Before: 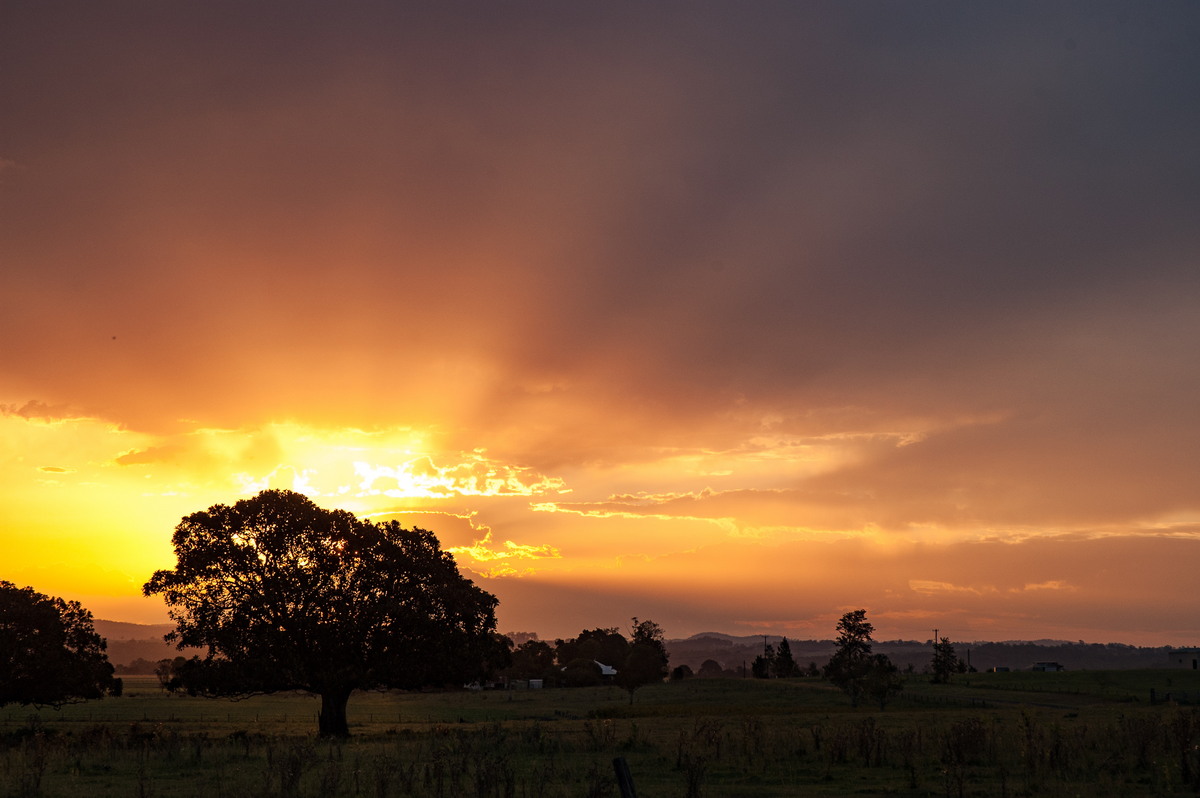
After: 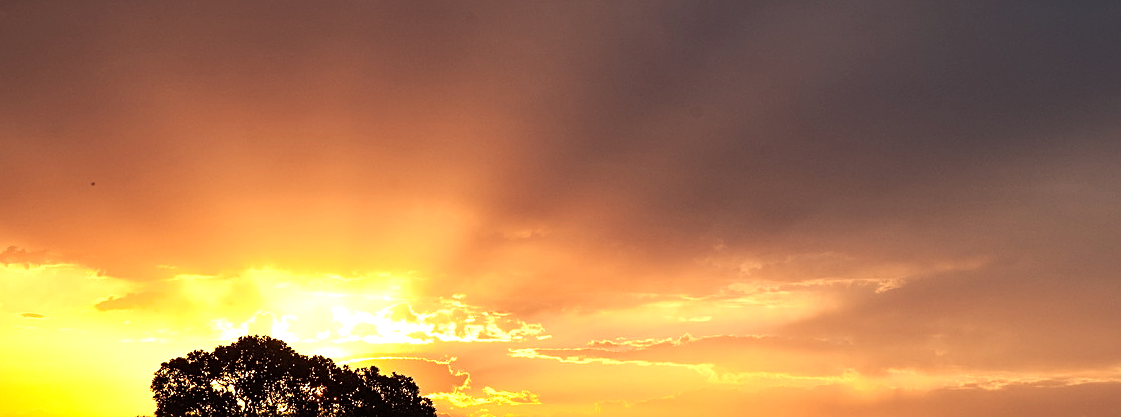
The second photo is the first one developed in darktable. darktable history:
crop: left 1.81%, top 19.406%, right 4.7%, bottom 28.244%
tone curve: curves: ch0 [(0, 0) (0.003, 0.003) (0.011, 0.011) (0.025, 0.025) (0.044, 0.045) (0.069, 0.07) (0.1, 0.1) (0.136, 0.137) (0.177, 0.179) (0.224, 0.226) (0.277, 0.279) (0.335, 0.338) (0.399, 0.402) (0.468, 0.472) (0.543, 0.547) (0.623, 0.628) (0.709, 0.715) (0.801, 0.807) (0.898, 0.902) (1, 1)], color space Lab, linked channels, preserve colors none
tone equalizer: -8 EV -0.443 EV, -7 EV -0.42 EV, -6 EV -0.33 EV, -5 EV -0.243 EV, -3 EV 0.212 EV, -2 EV 0.348 EV, -1 EV 0.402 EV, +0 EV 0.447 EV, edges refinement/feathering 500, mask exposure compensation -1.57 EV, preserve details no
sharpen: on, module defaults
